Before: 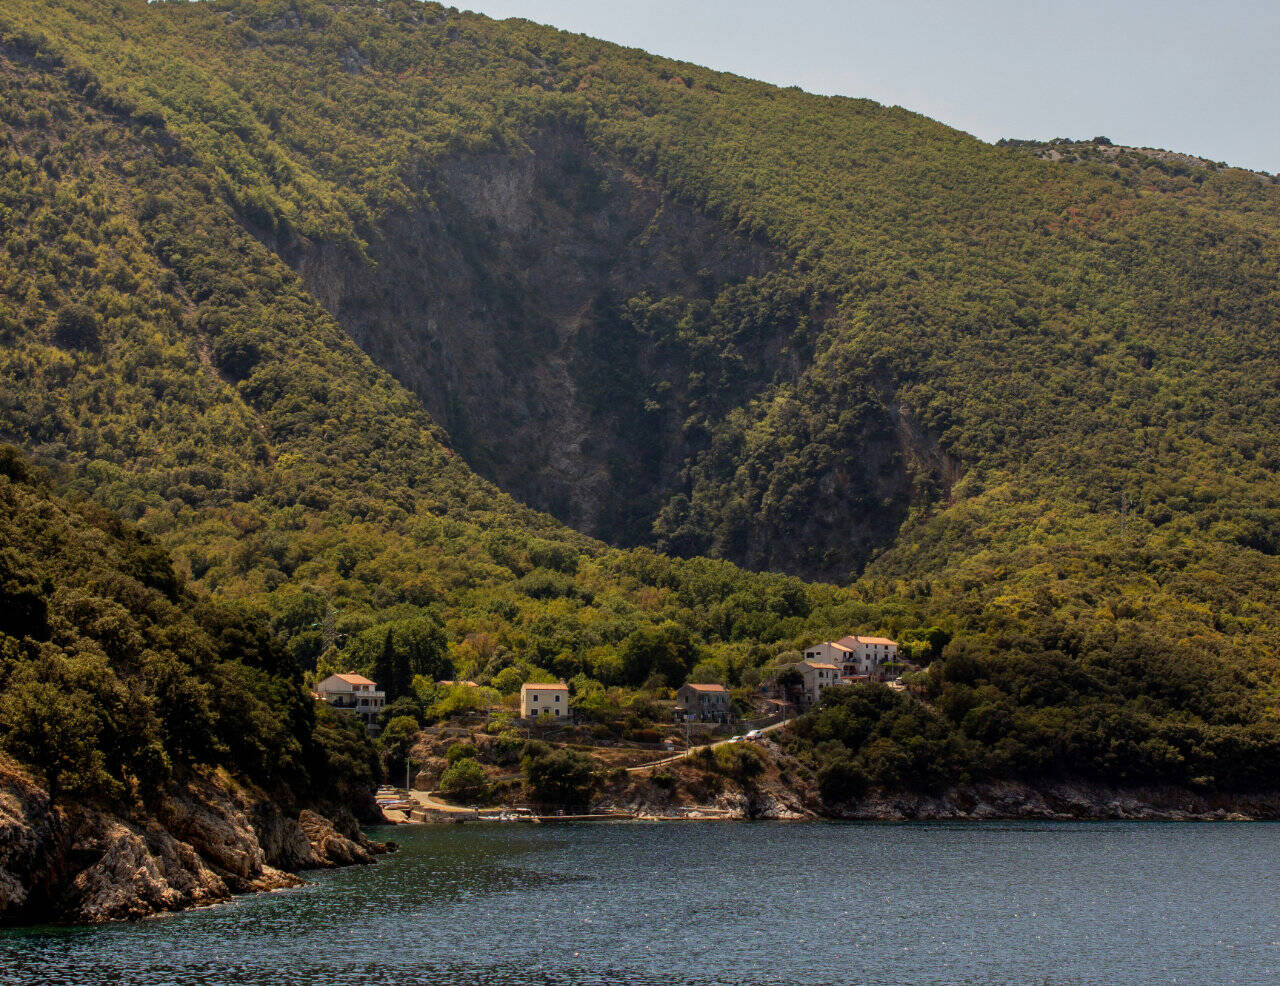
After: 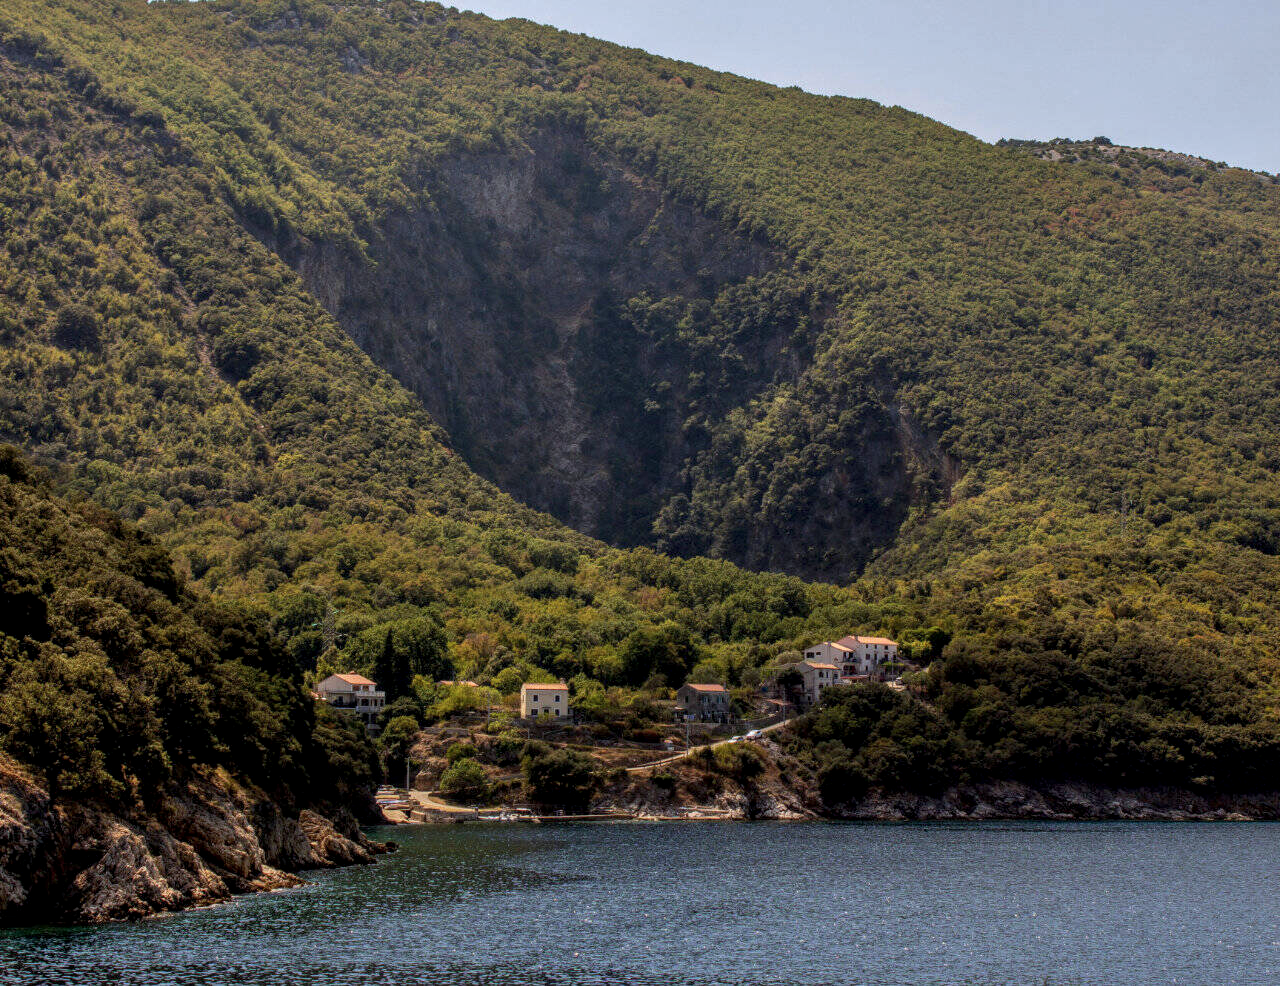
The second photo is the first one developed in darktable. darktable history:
local contrast: on, module defaults
tone equalizer: on, module defaults
color calibration: illuminant as shot in camera, x 0.358, y 0.373, temperature 4628.91 K
